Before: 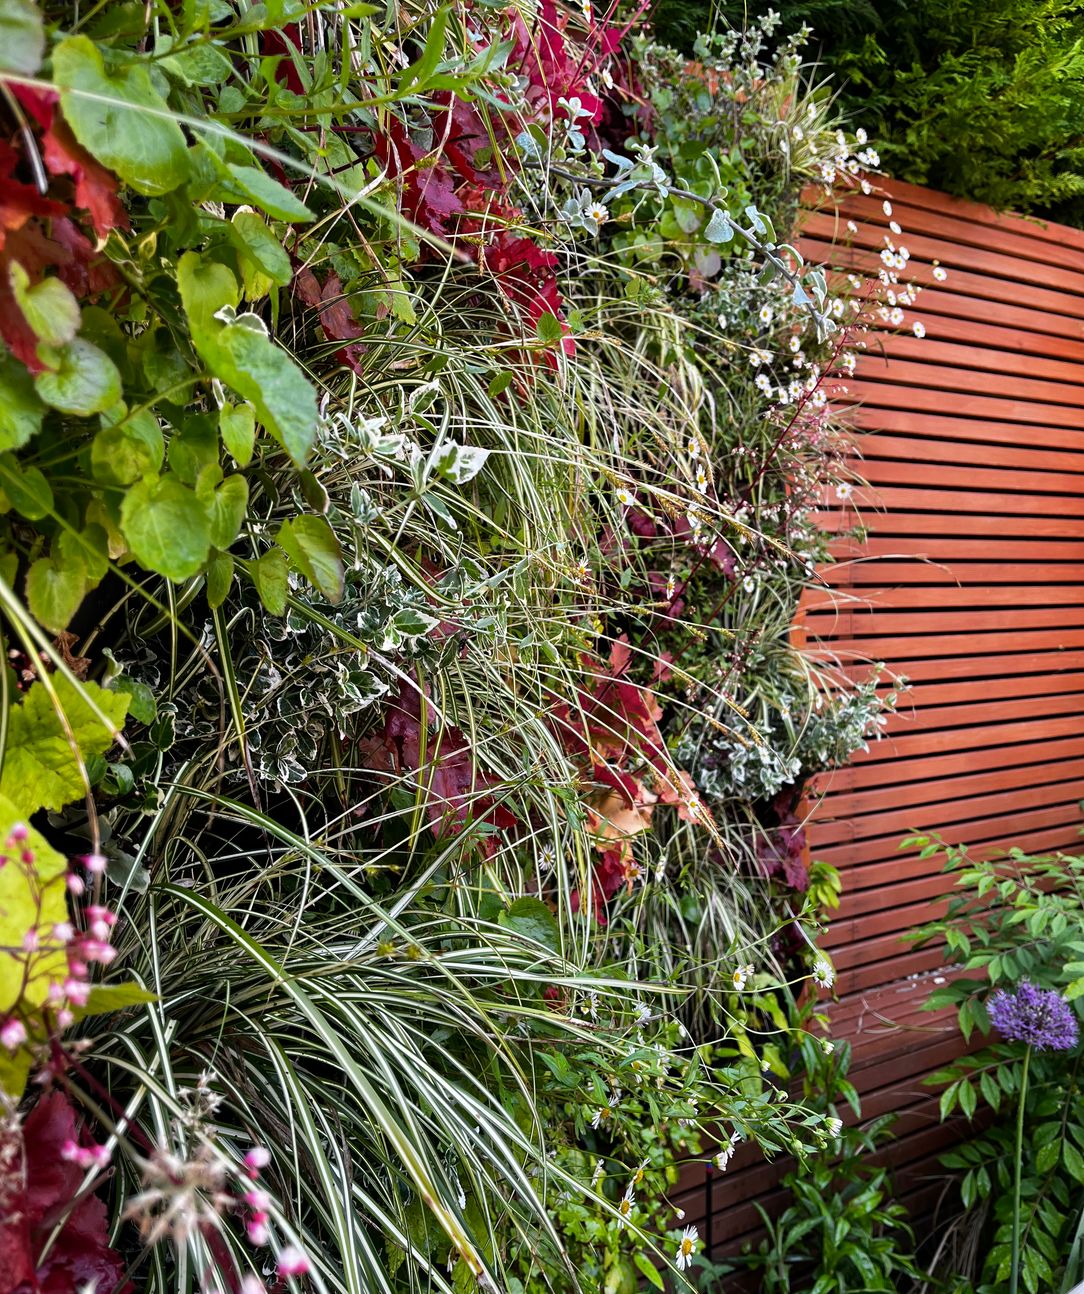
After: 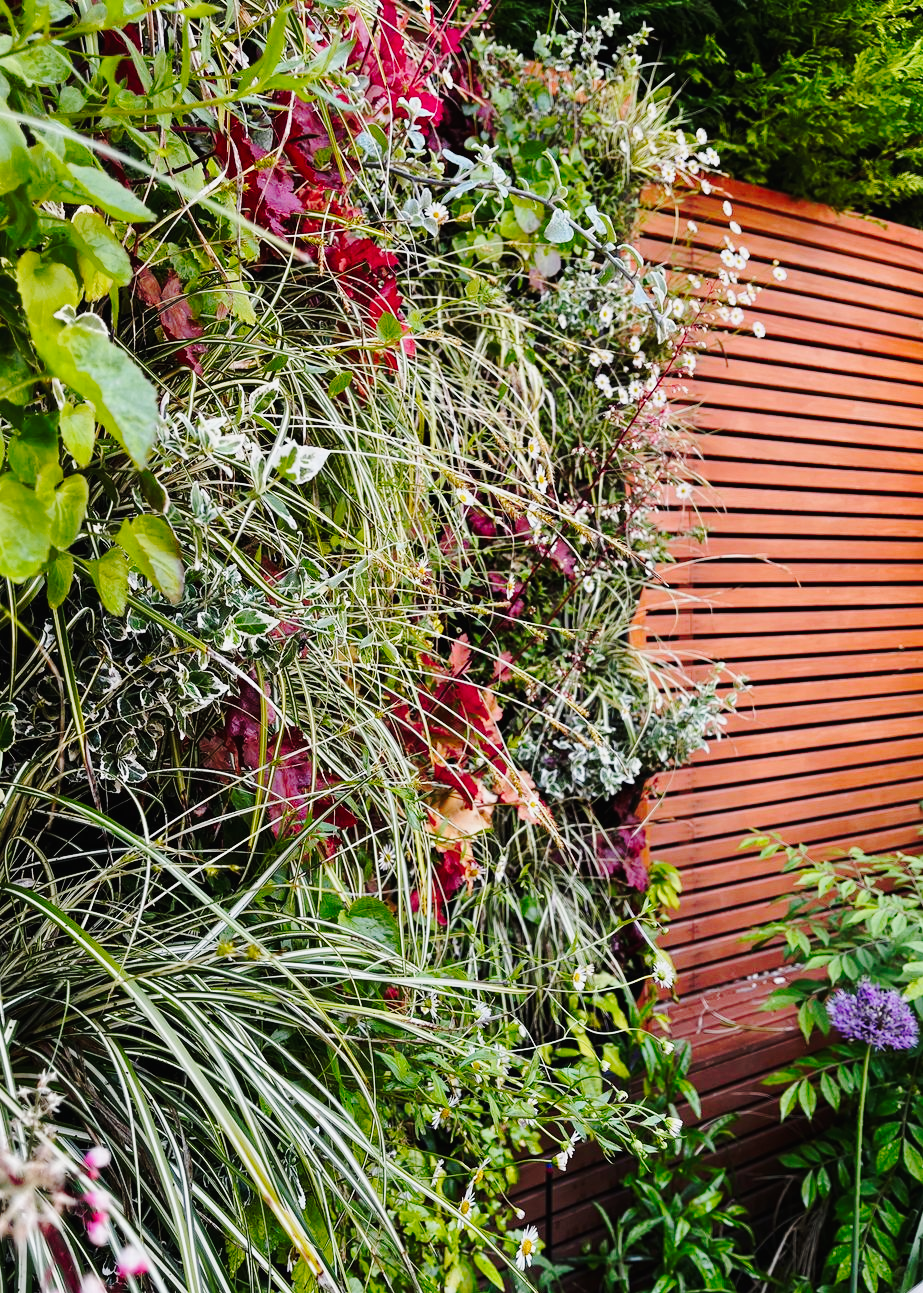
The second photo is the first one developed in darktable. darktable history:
tone curve: curves: ch0 [(0, 0.011) (0.104, 0.085) (0.236, 0.234) (0.398, 0.507) (0.498, 0.621) (0.65, 0.757) (0.835, 0.883) (1, 0.961)]; ch1 [(0, 0) (0.353, 0.344) (0.43, 0.401) (0.479, 0.476) (0.502, 0.502) (0.54, 0.542) (0.602, 0.613) (0.638, 0.668) (0.693, 0.727) (1, 1)]; ch2 [(0, 0) (0.34, 0.314) (0.434, 0.43) (0.5, 0.506) (0.521, 0.54) (0.54, 0.56) (0.595, 0.613) (0.644, 0.729) (1, 1)], preserve colors none
crop and rotate: left 14.792%
tone equalizer: edges refinement/feathering 500, mask exposure compensation -1.57 EV, preserve details no
